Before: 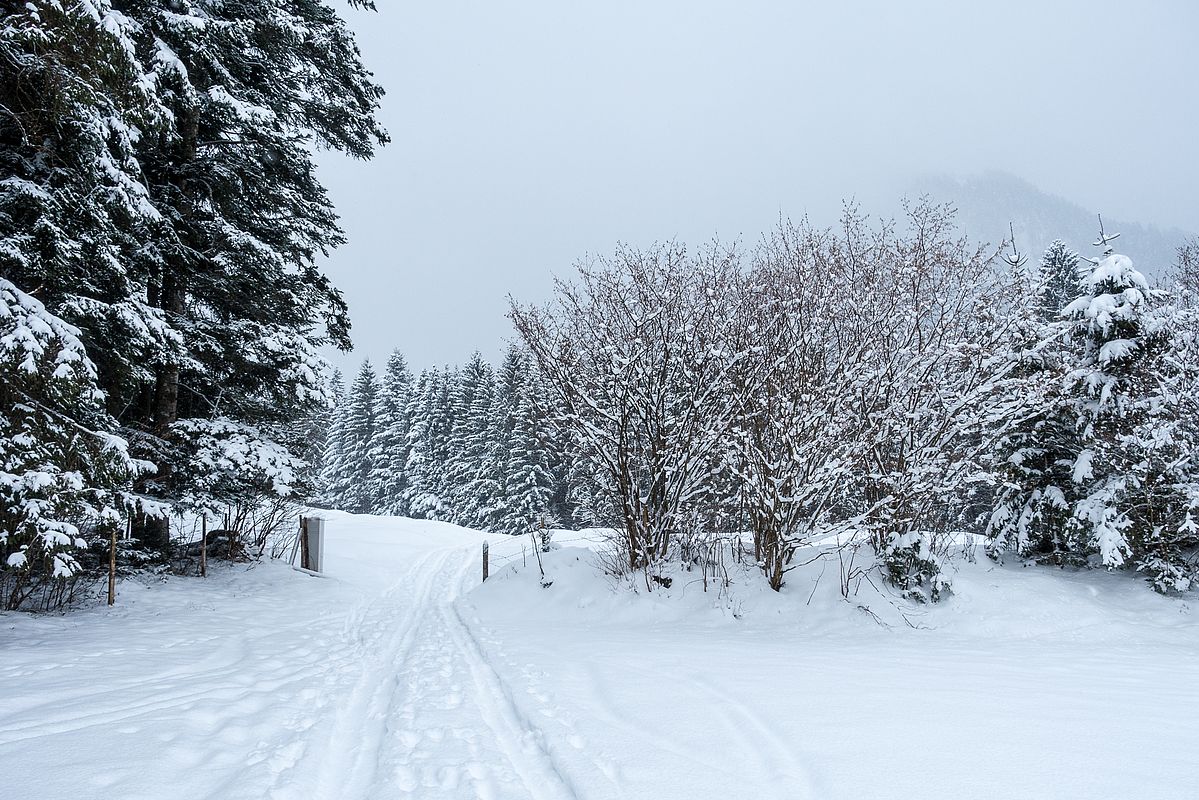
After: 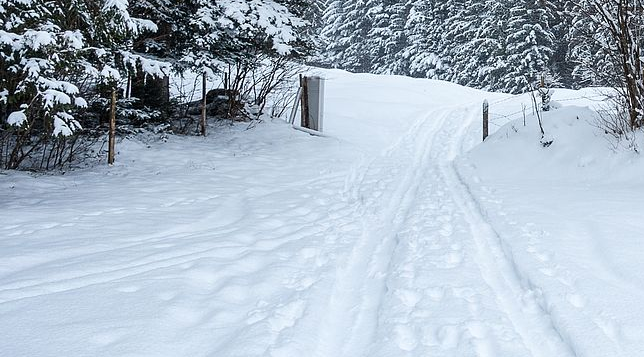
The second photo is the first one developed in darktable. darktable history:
crop and rotate: top 55.129%, right 46.209%, bottom 0.214%
